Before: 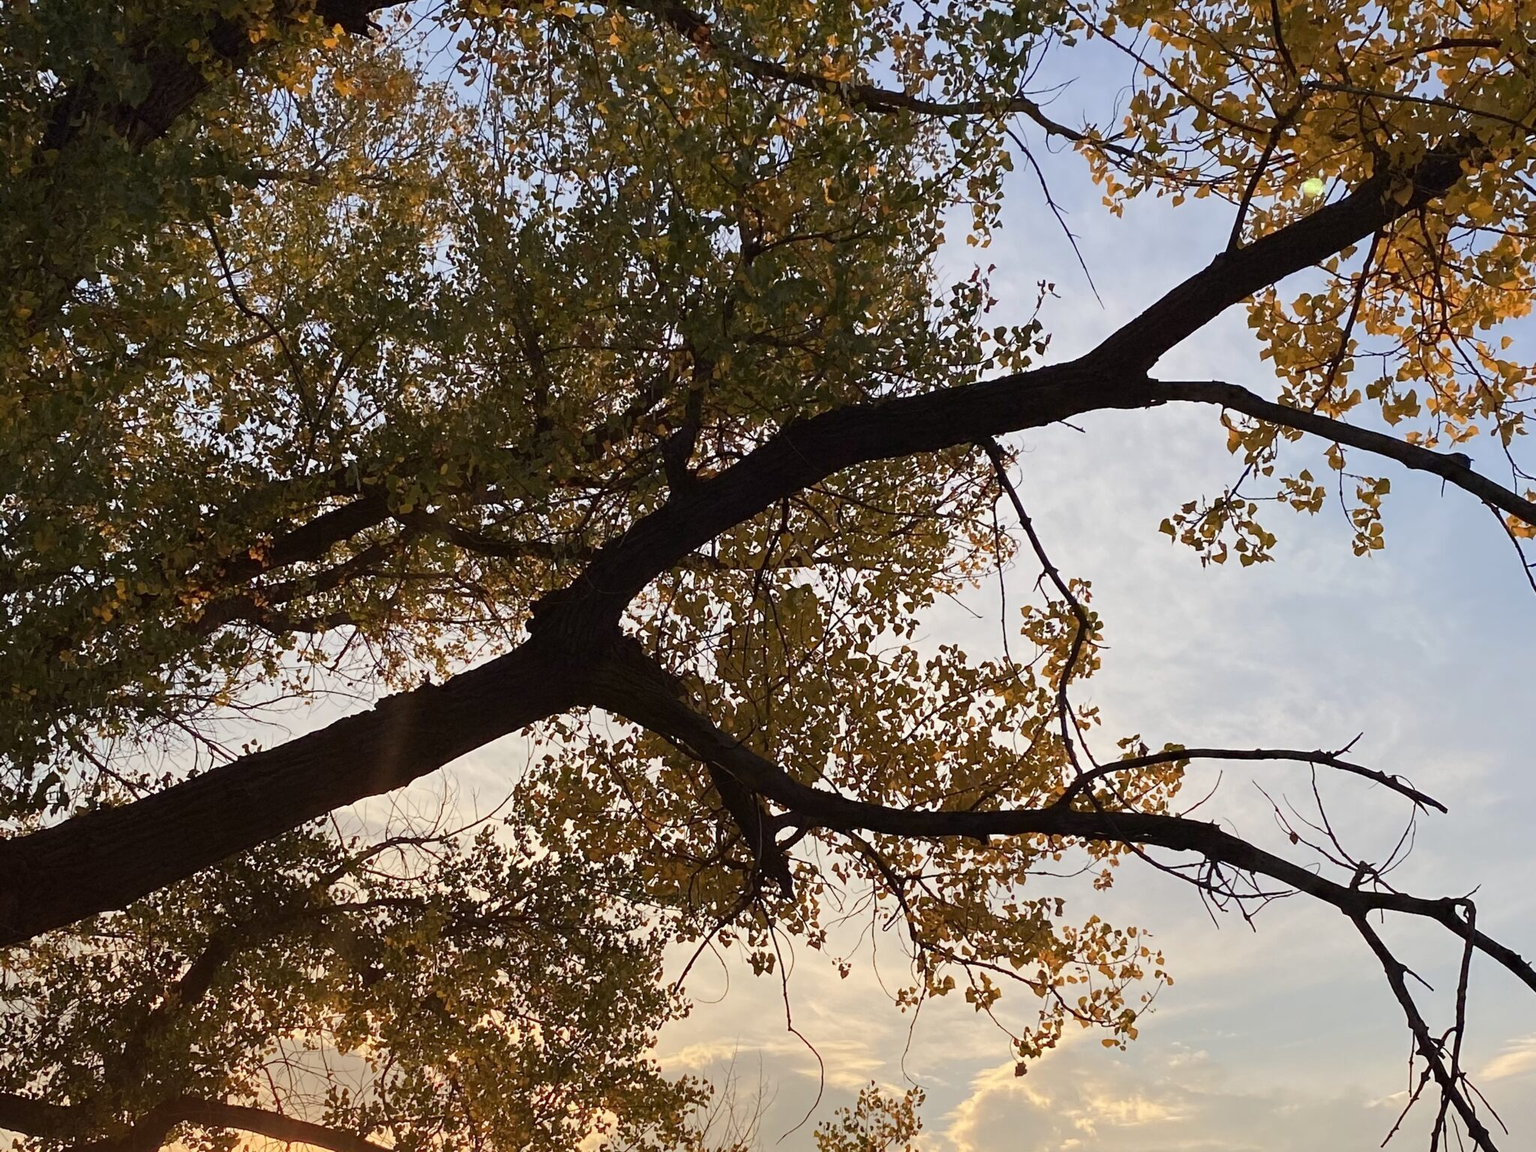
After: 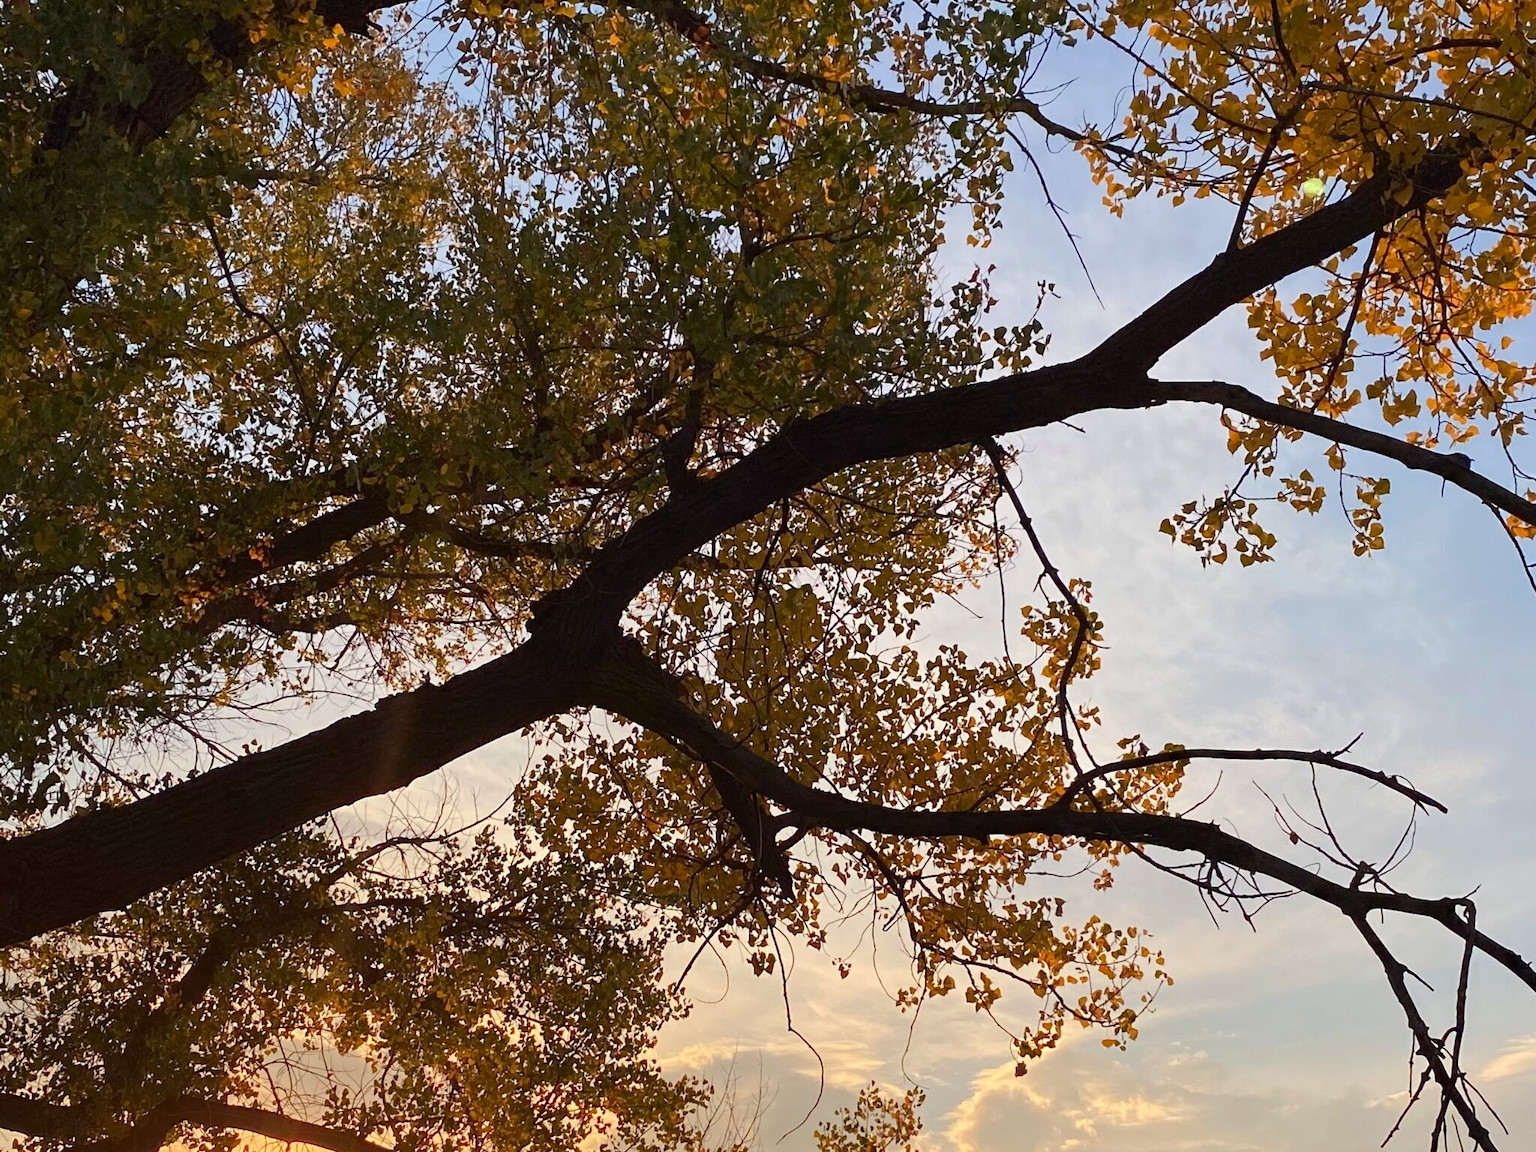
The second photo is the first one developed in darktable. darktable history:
contrast brightness saturation: contrast 0.037, saturation 0.072
